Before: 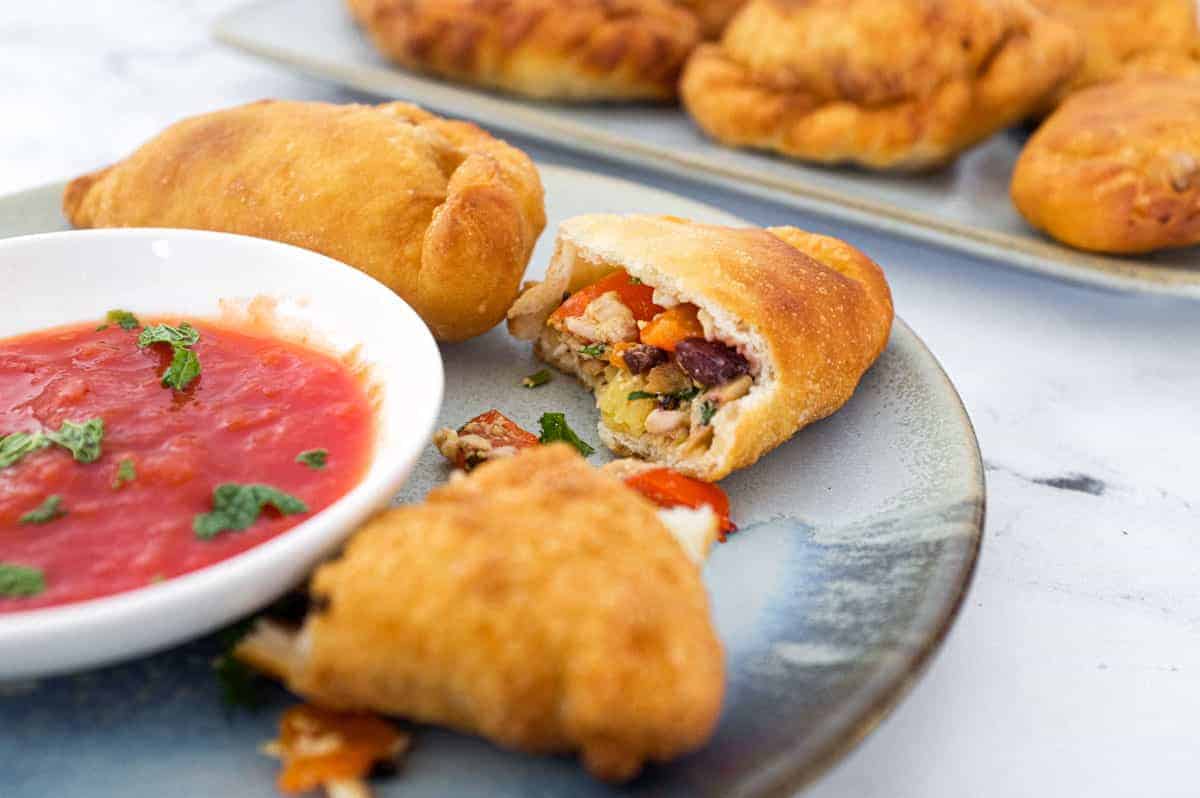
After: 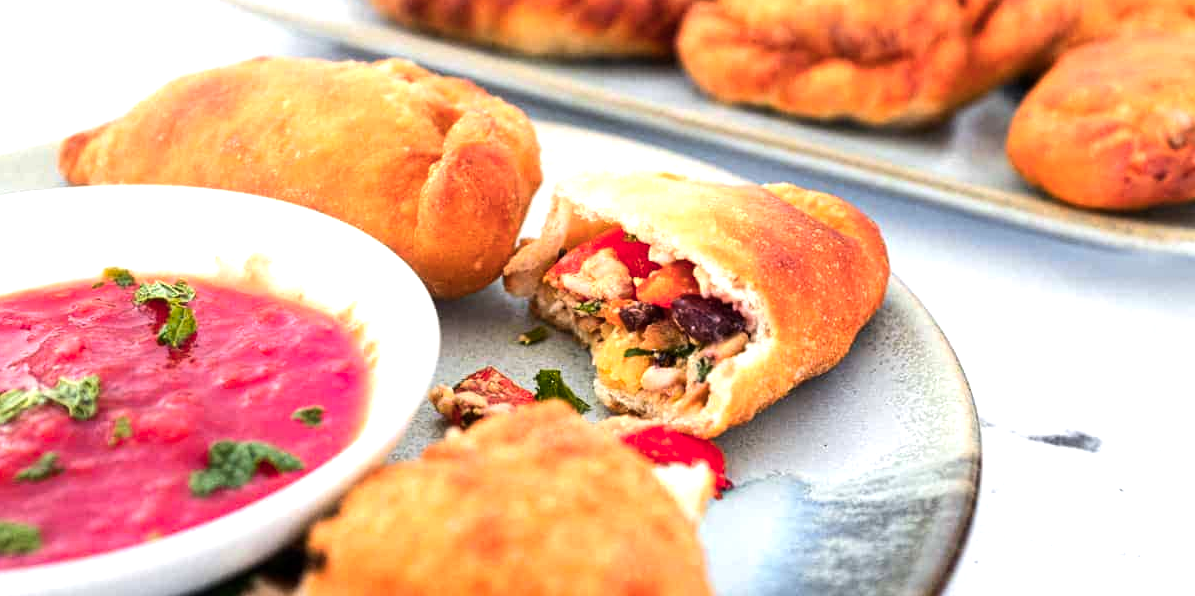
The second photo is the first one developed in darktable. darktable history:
tone equalizer: -8 EV -0.75 EV, -7 EV -0.7 EV, -6 EV -0.6 EV, -5 EV -0.4 EV, -3 EV 0.4 EV, -2 EV 0.6 EV, -1 EV 0.7 EV, +0 EV 0.75 EV, edges refinement/feathering 500, mask exposure compensation -1.57 EV, preserve details no
color zones: curves: ch1 [(0.239, 0.552) (0.75, 0.5)]; ch2 [(0.25, 0.462) (0.749, 0.457)], mix 25.94%
crop: left 0.387%, top 5.469%, bottom 19.809%
